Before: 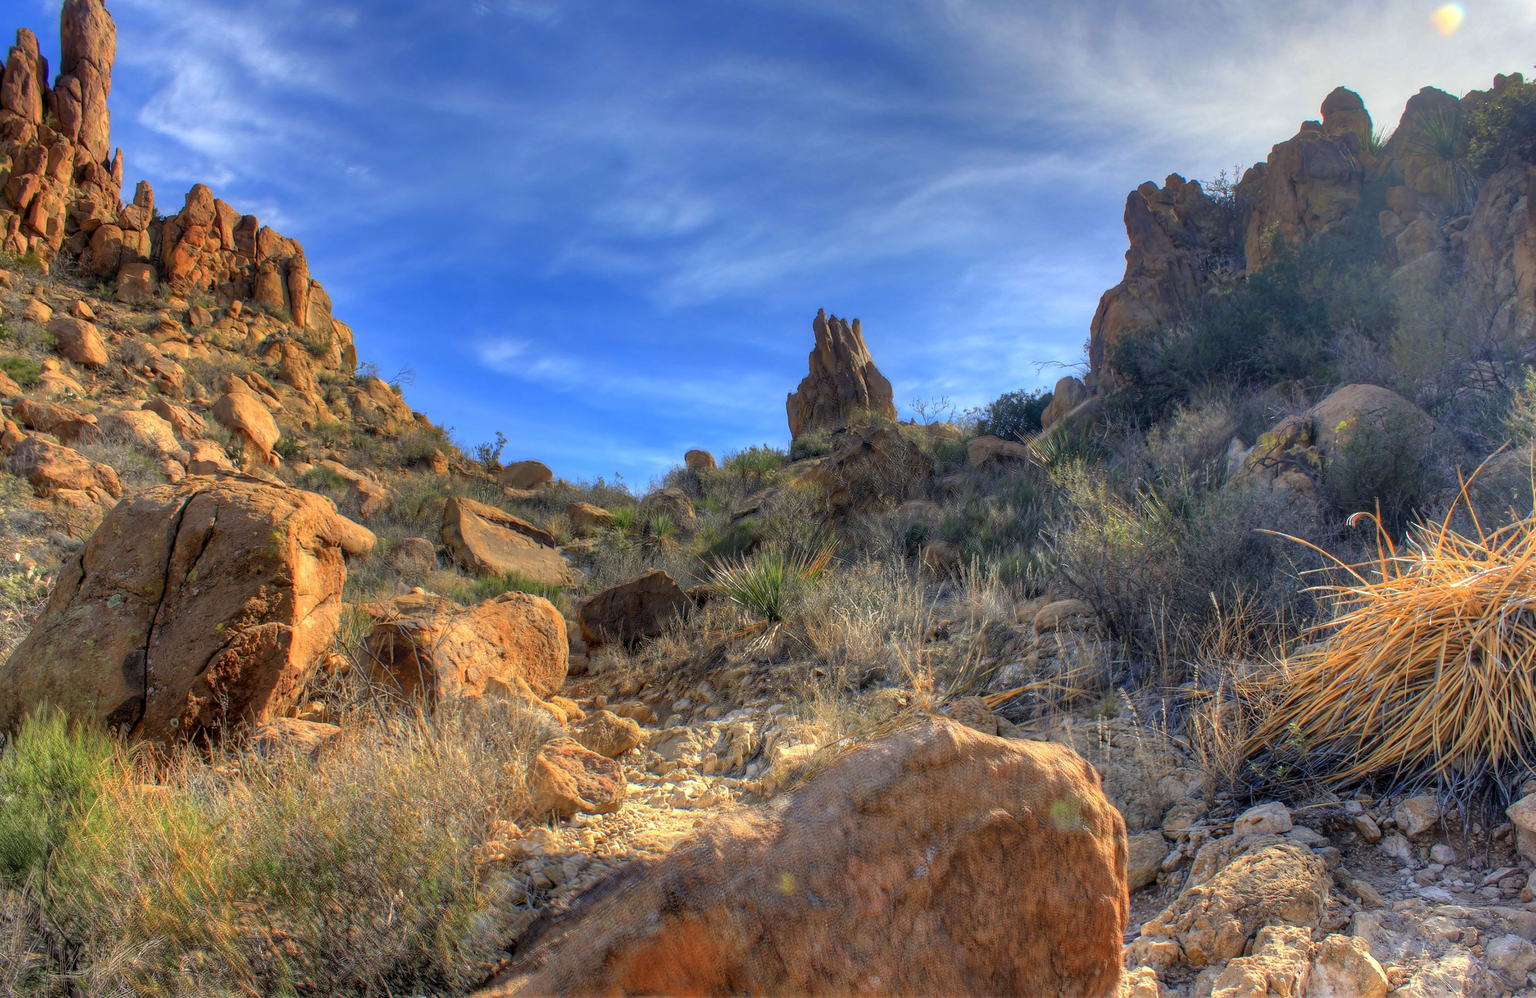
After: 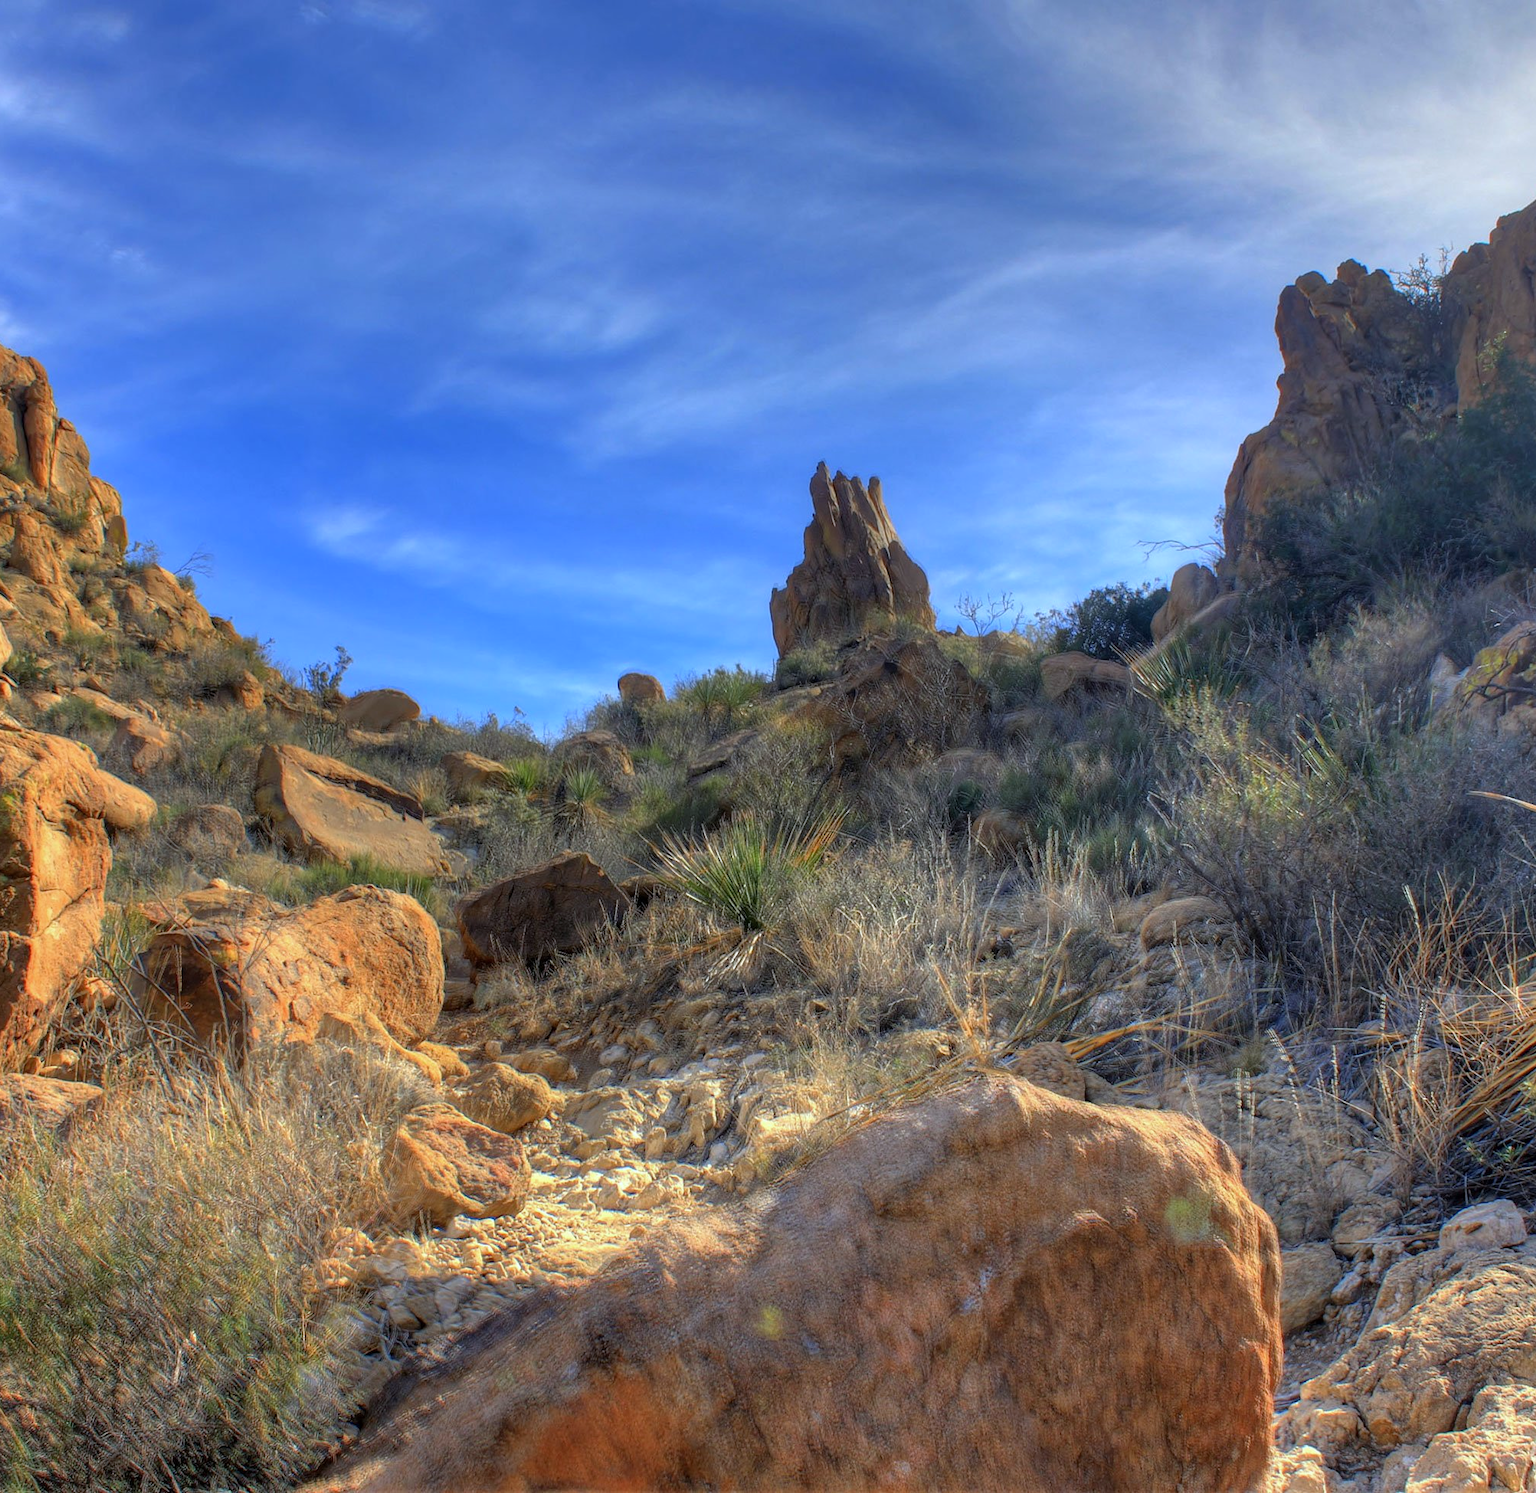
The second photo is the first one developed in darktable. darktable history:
crop and rotate: left 17.732%, right 15.423%
white balance: red 0.967, blue 1.049
